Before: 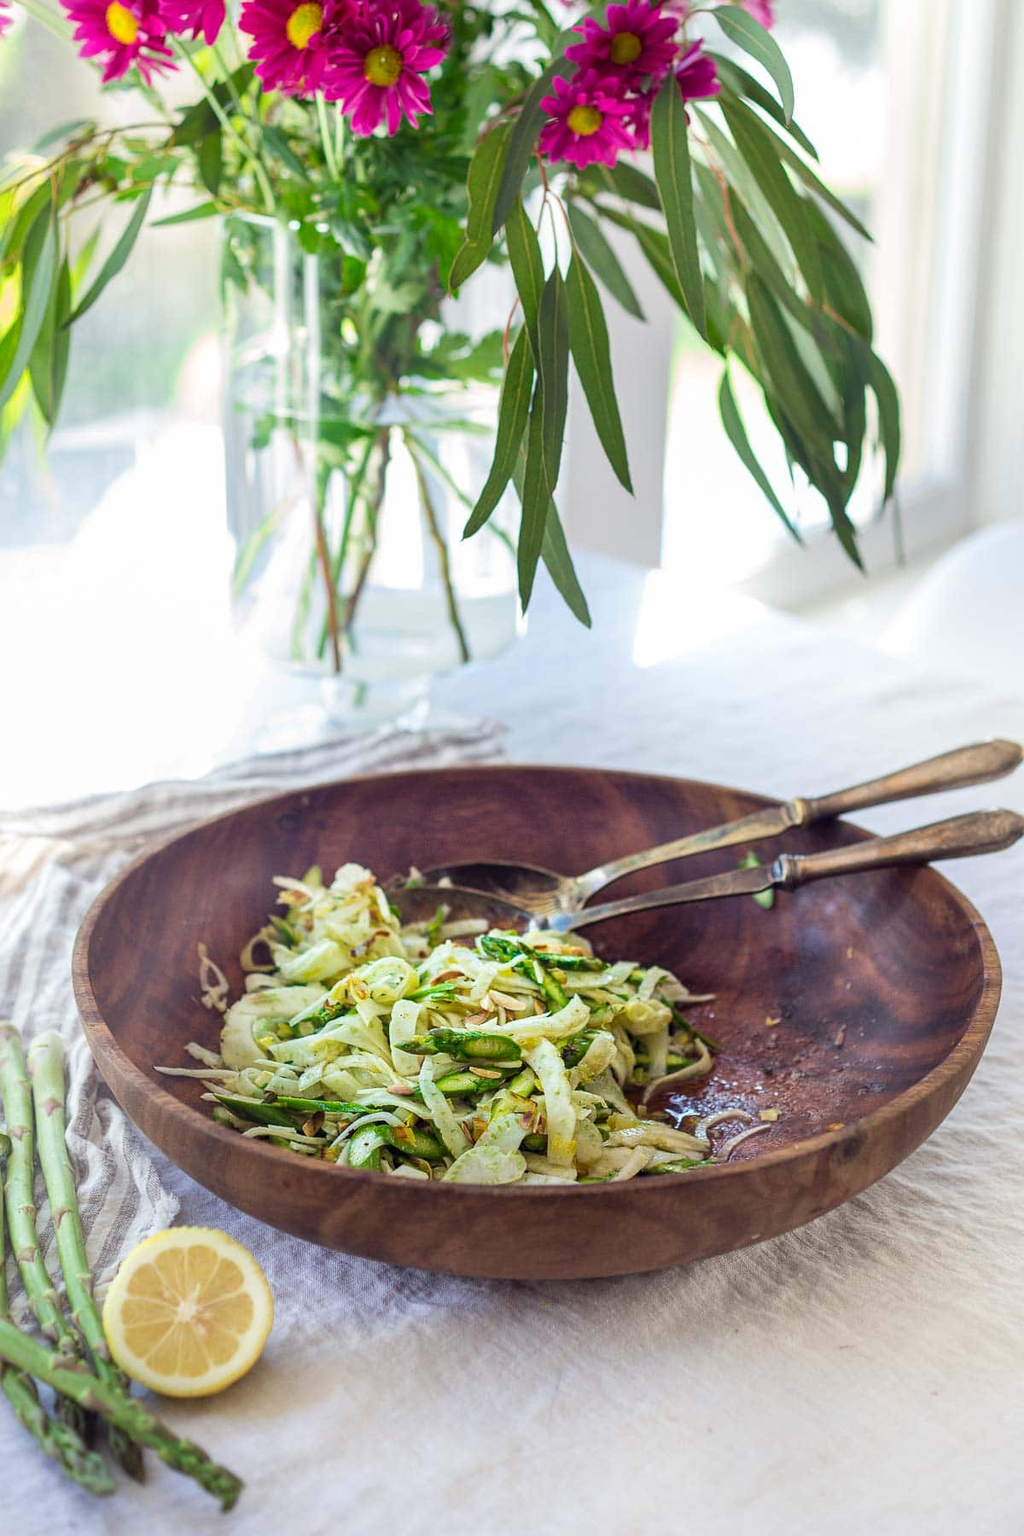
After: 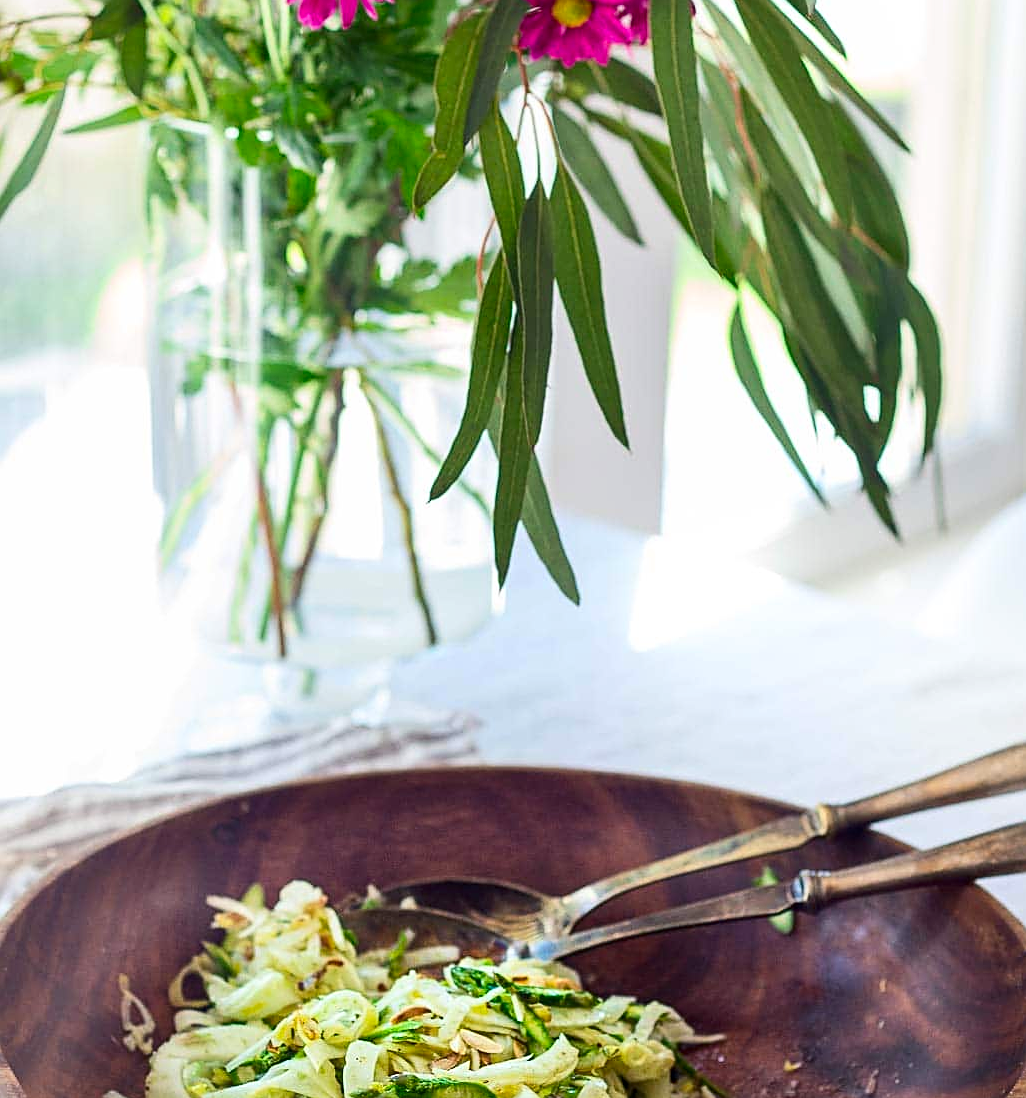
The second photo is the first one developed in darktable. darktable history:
crop and rotate: left 9.432%, top 7.292%, right 4.99%, bottom 31.69%
contrast brightness saturation: contrast 0.151, brightness -0.009, saturation 0.098
sharpen: on, module defaults
